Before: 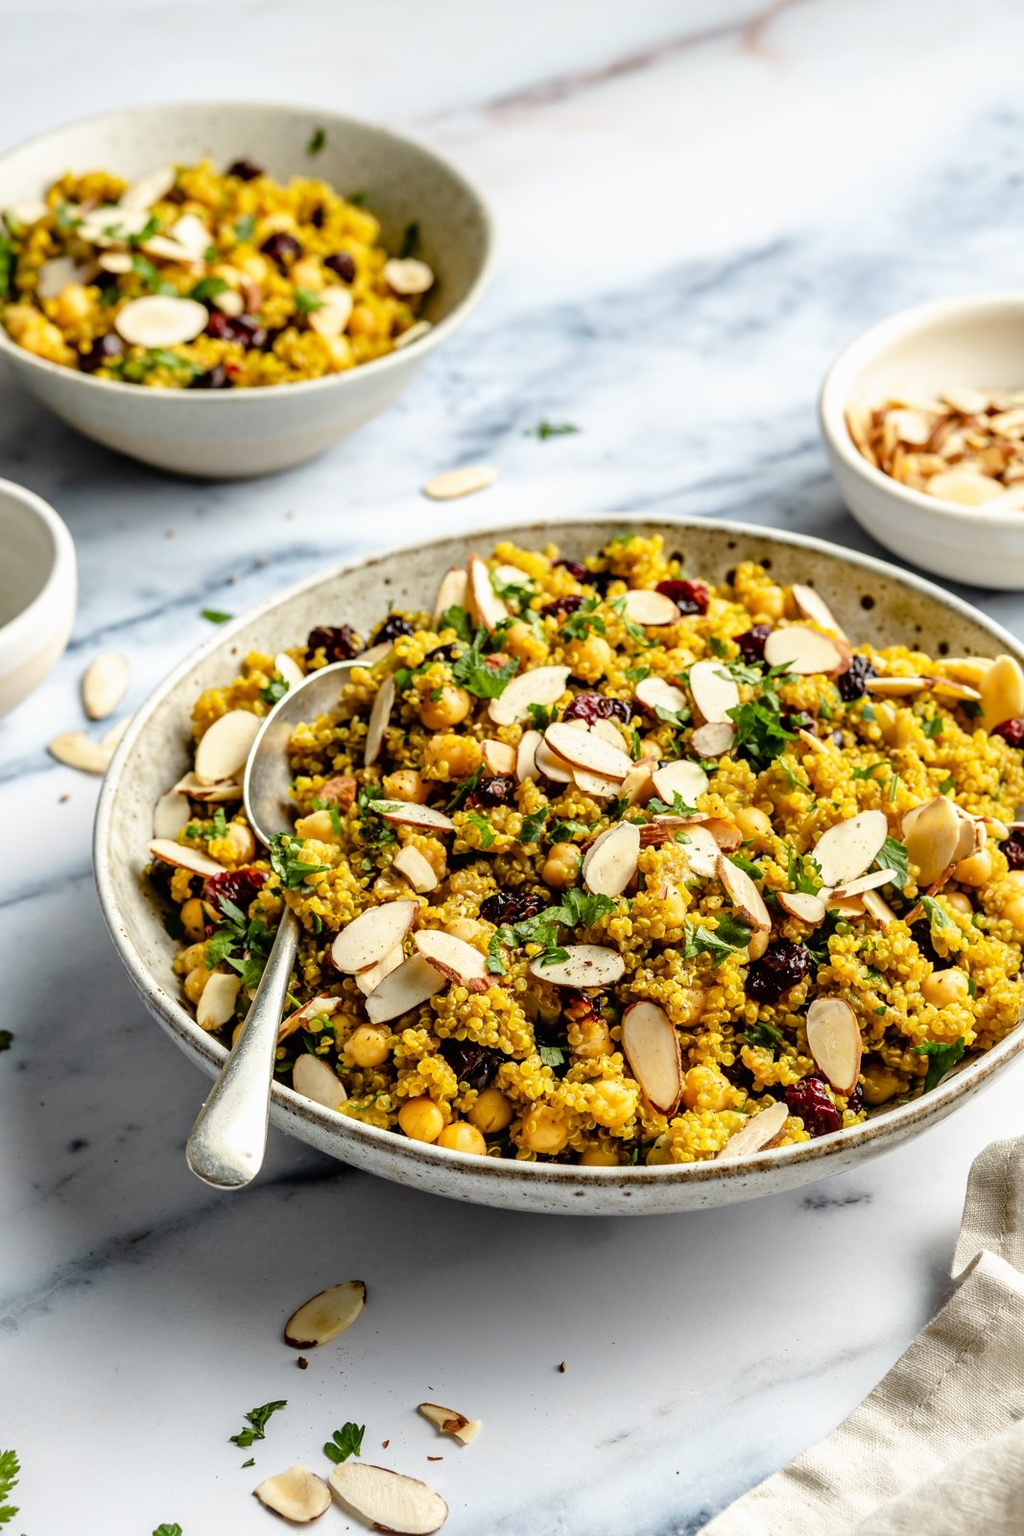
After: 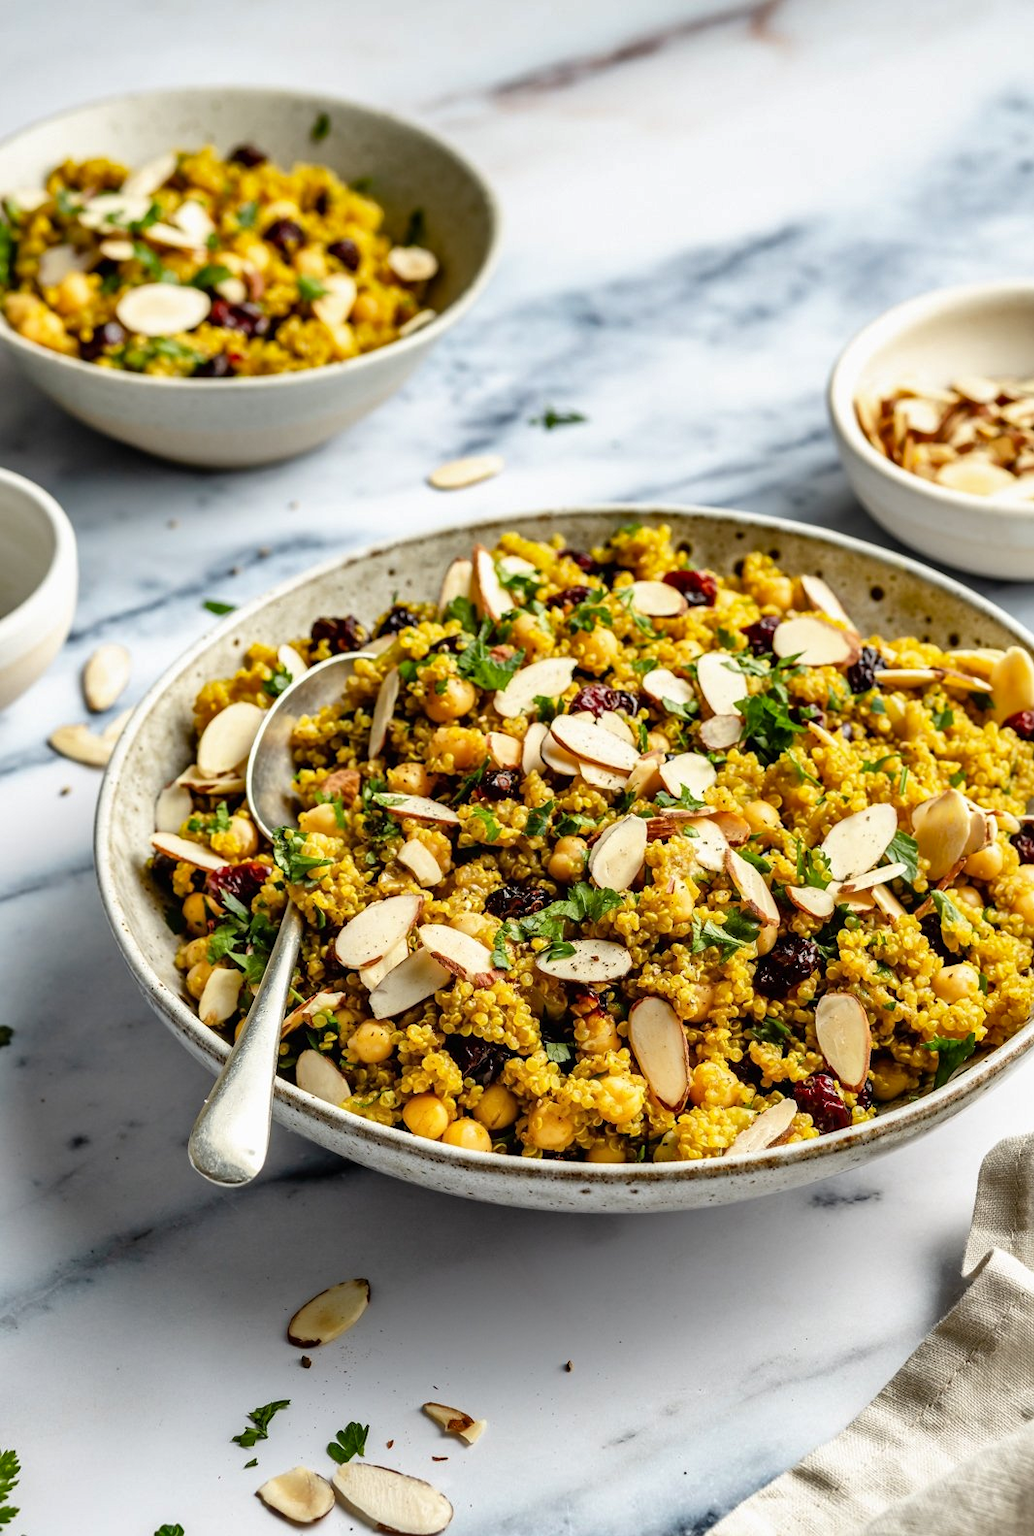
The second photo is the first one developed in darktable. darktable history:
crop: top 1.049%, right 0.001%
shadows and highlights: low approximation 0.01, soften with gaussian
